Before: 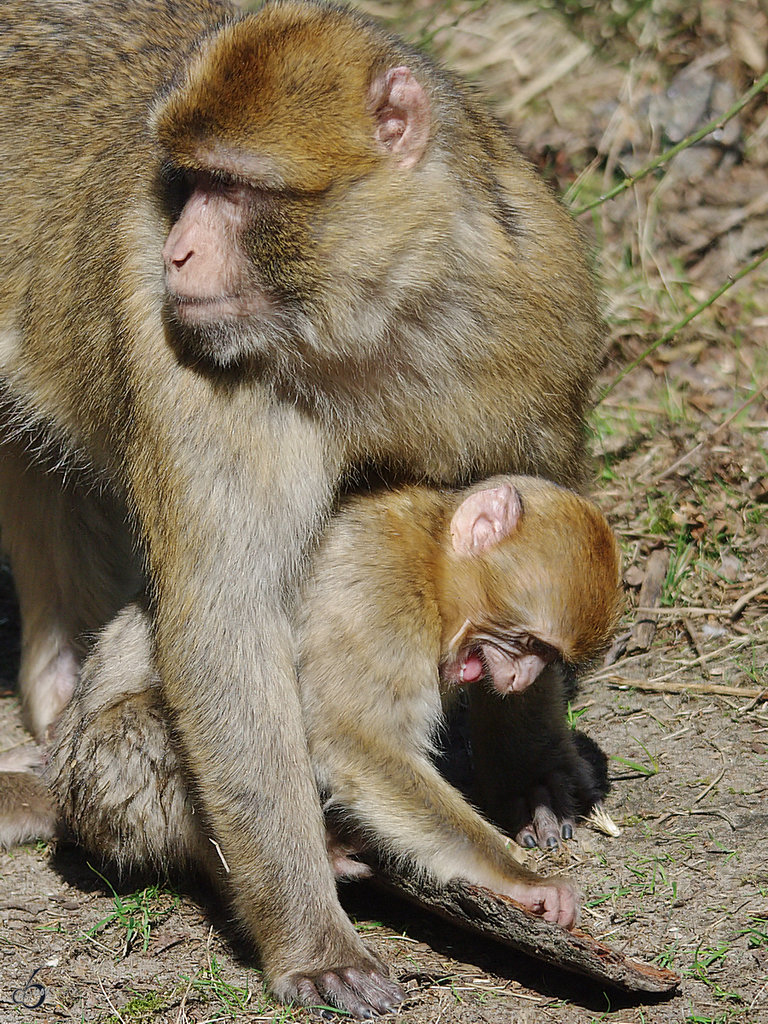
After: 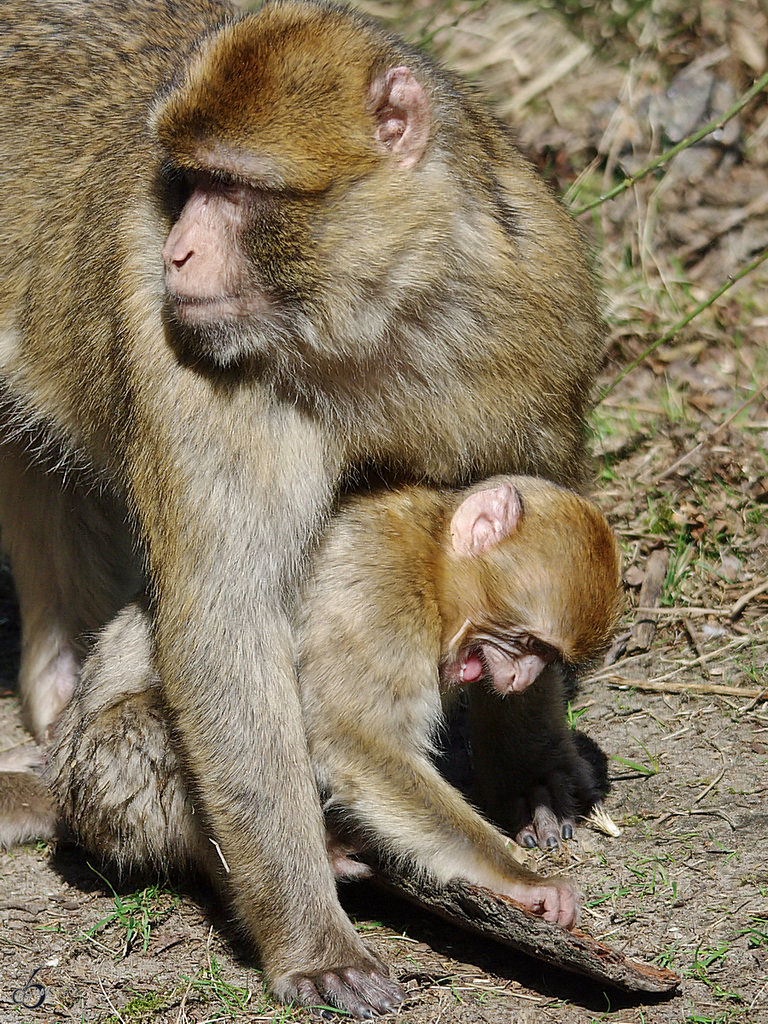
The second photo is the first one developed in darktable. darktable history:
color correction: highlights a* -0.162, highlights b* -0.105
tone equalizer: on, module defaults
local contrast: mode bilateral grid, contrast 20, coarseness 51, detail 132%, midtone range 0.2
